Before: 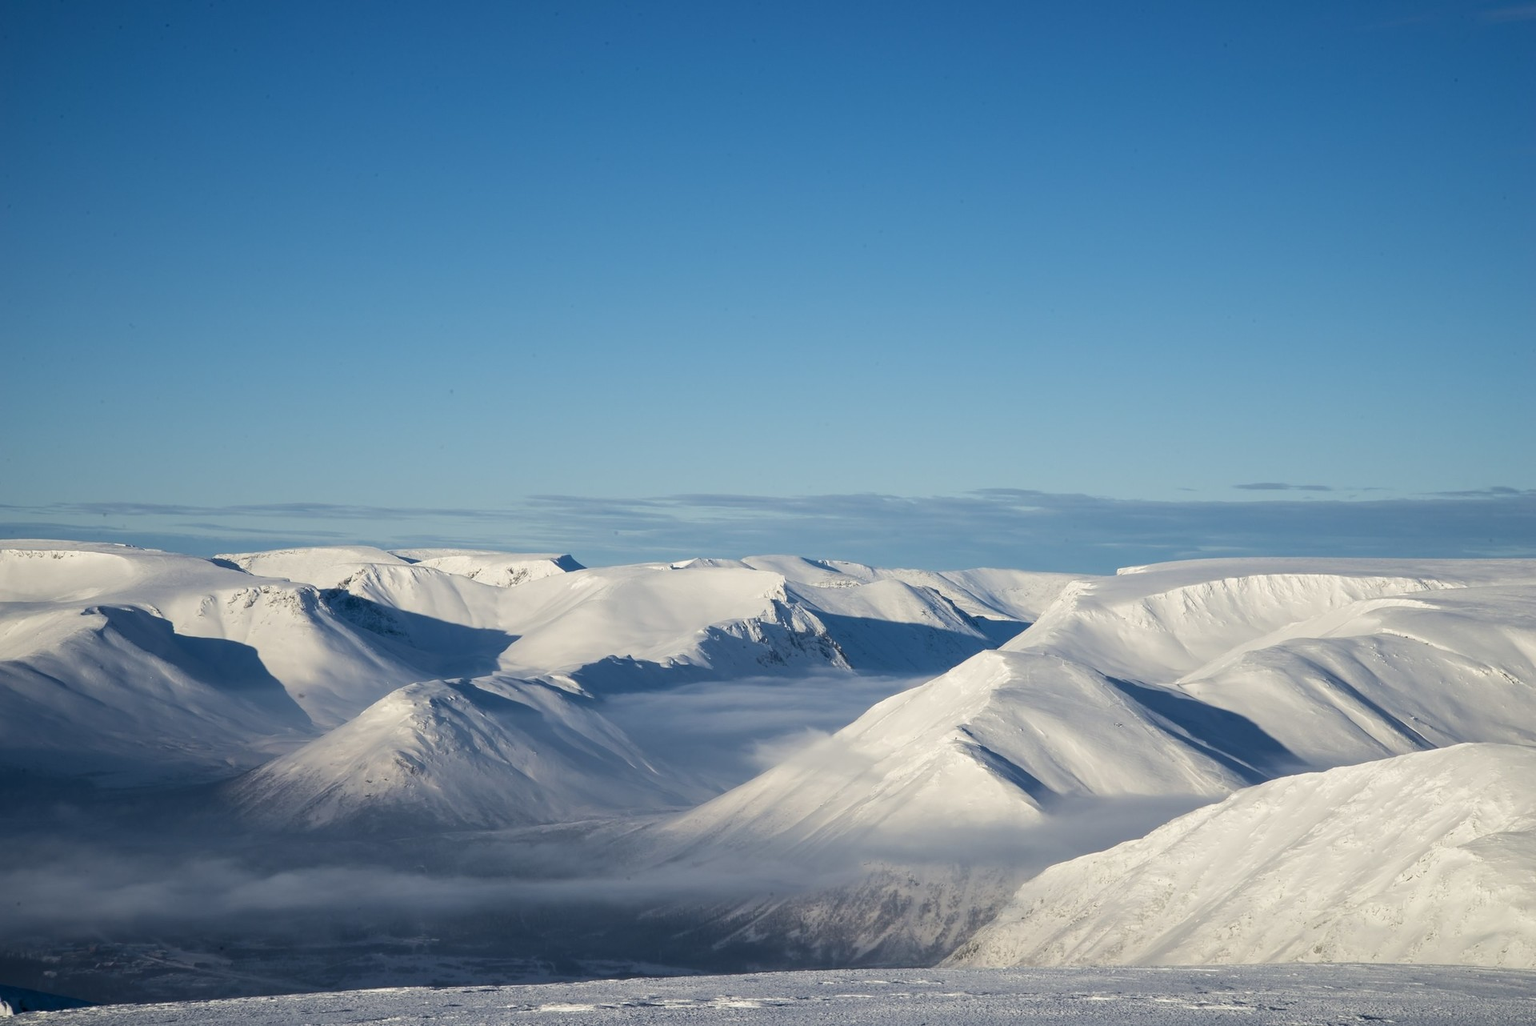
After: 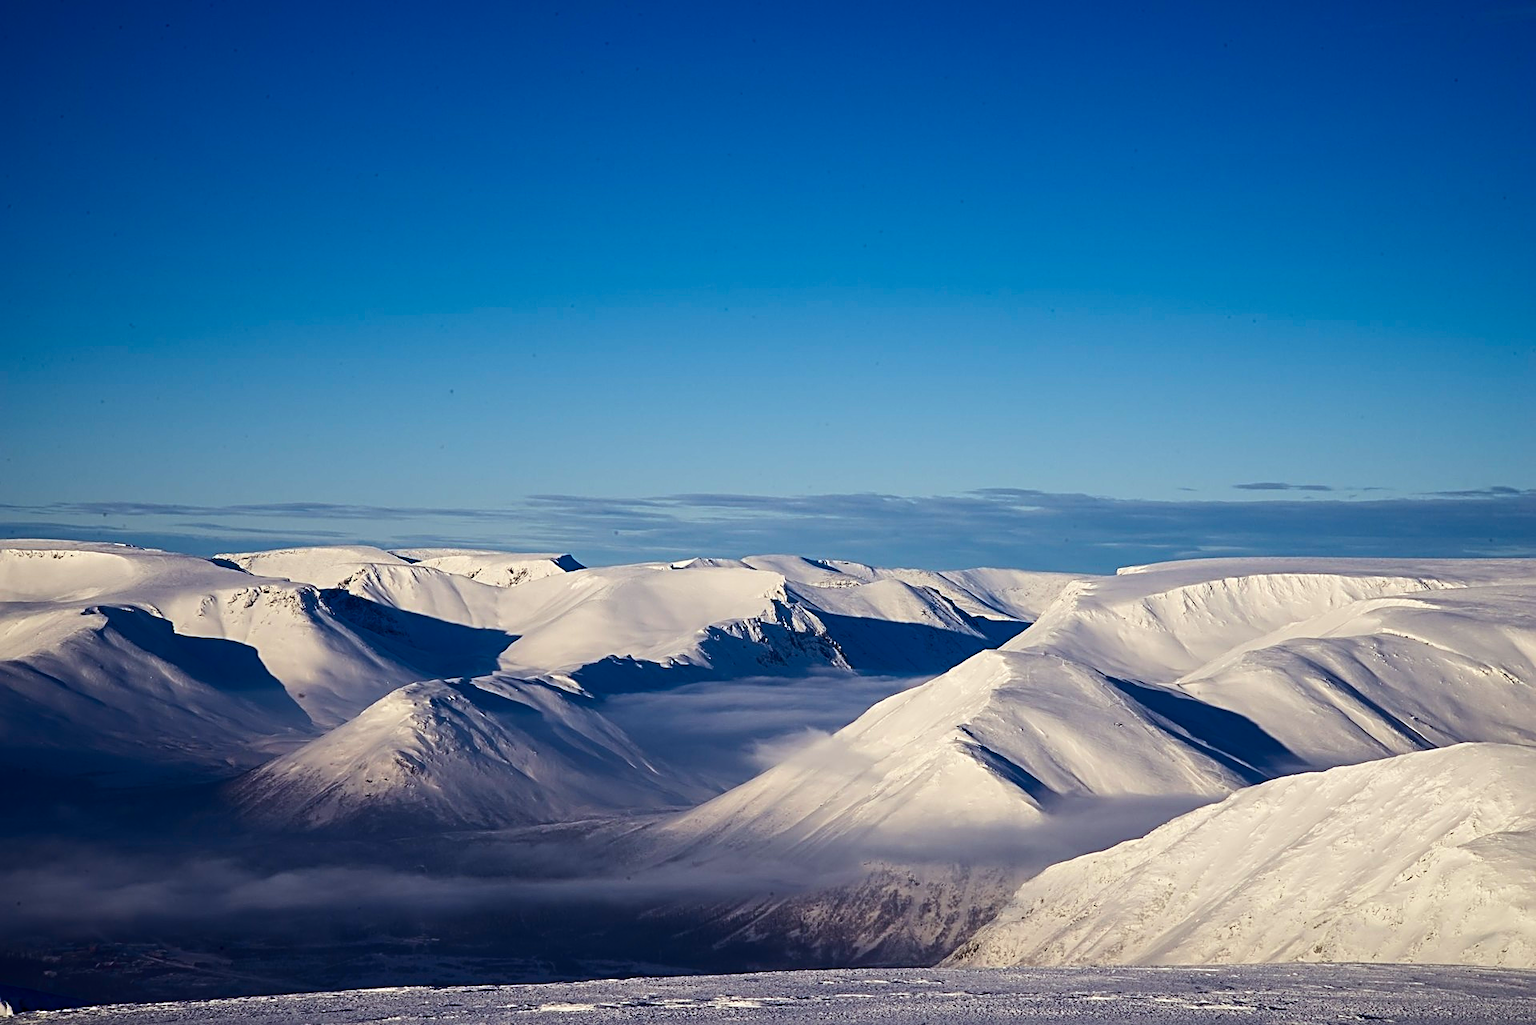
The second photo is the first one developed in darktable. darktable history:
color balance rgb: power › luminance -7.859%, power › chroma 1.356%, power › hue 330.35°, linear chroma grading › global chroma 15.554%, perceptual saturation grading › global saturation 0.389%, perceptual brilliance grading › global brilliance 1.64%, perceptual brilliance grading › highlights -3.678%, global vibrance 39.667%
sharpen: radius 2.802, amount 0.707
contrast brightness saturation: contrast 0.2, brightness -0.112, saturation 0.104
